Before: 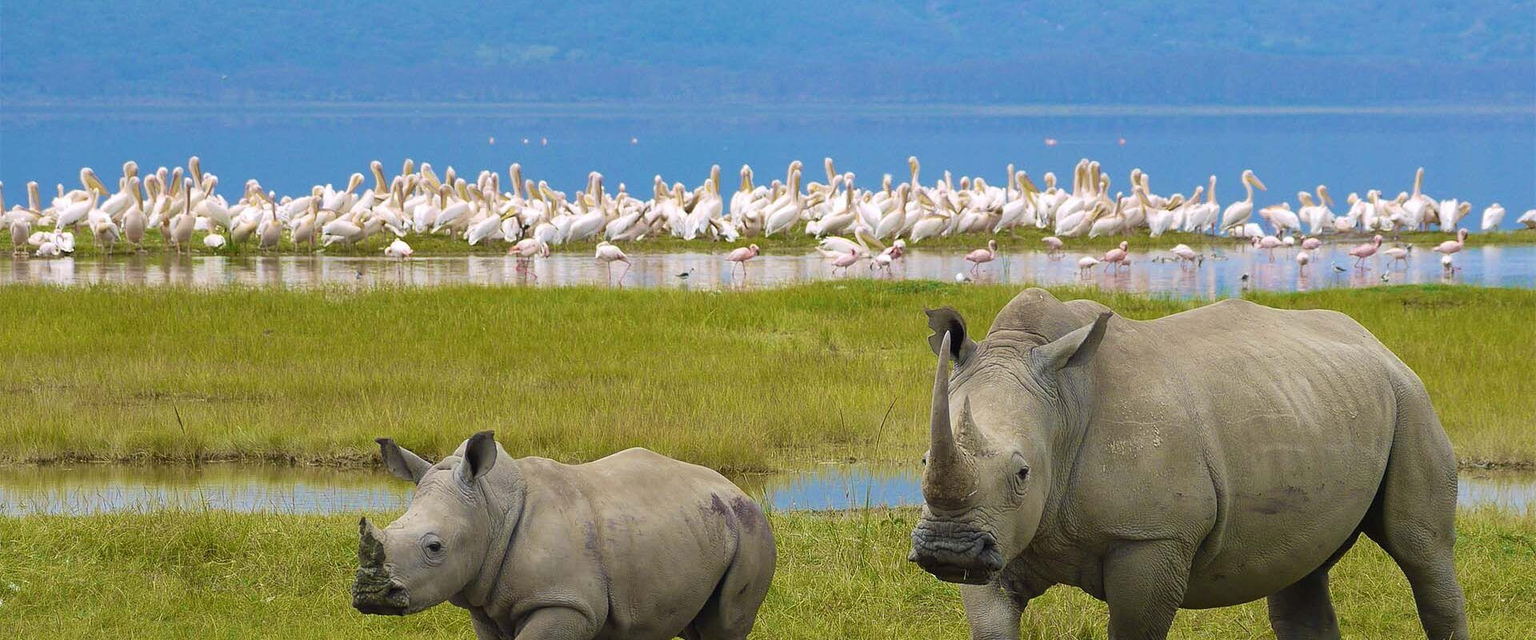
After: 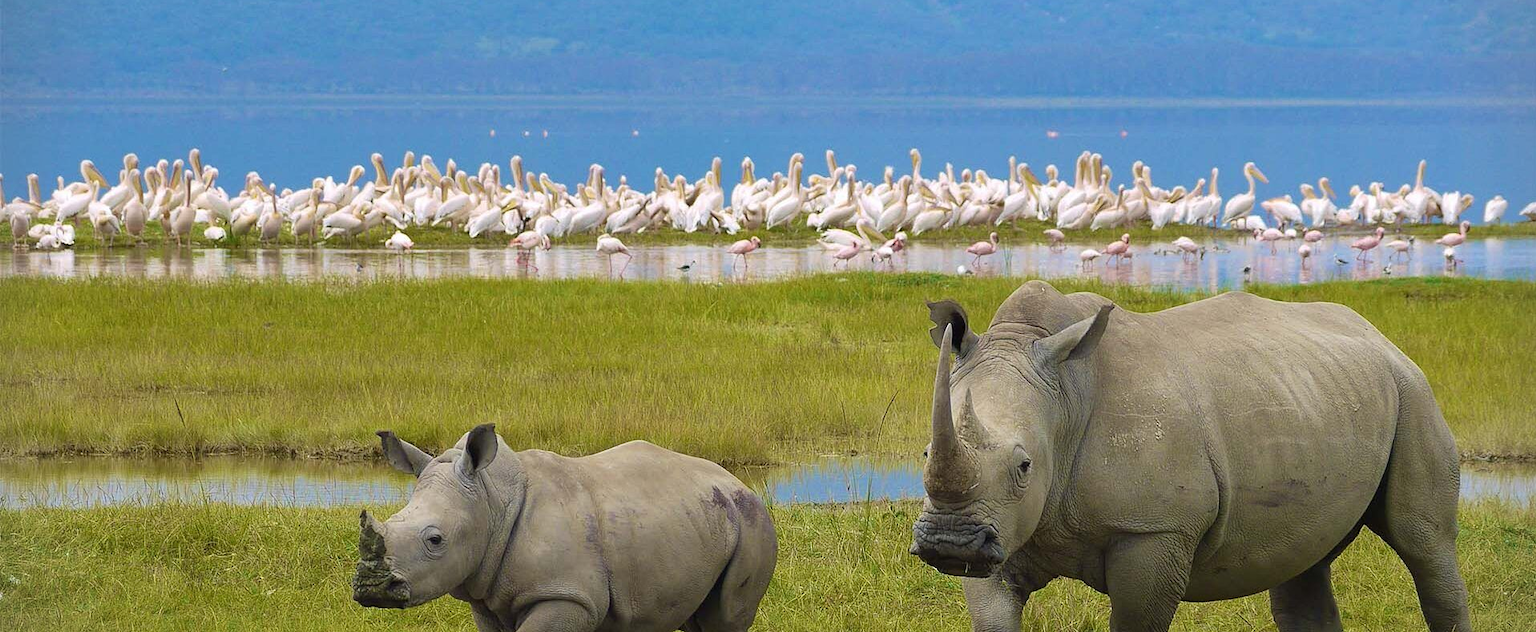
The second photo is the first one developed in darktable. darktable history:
vignetting: fall-off start 92.2%
crop: top 1.283%, right 0.114%
